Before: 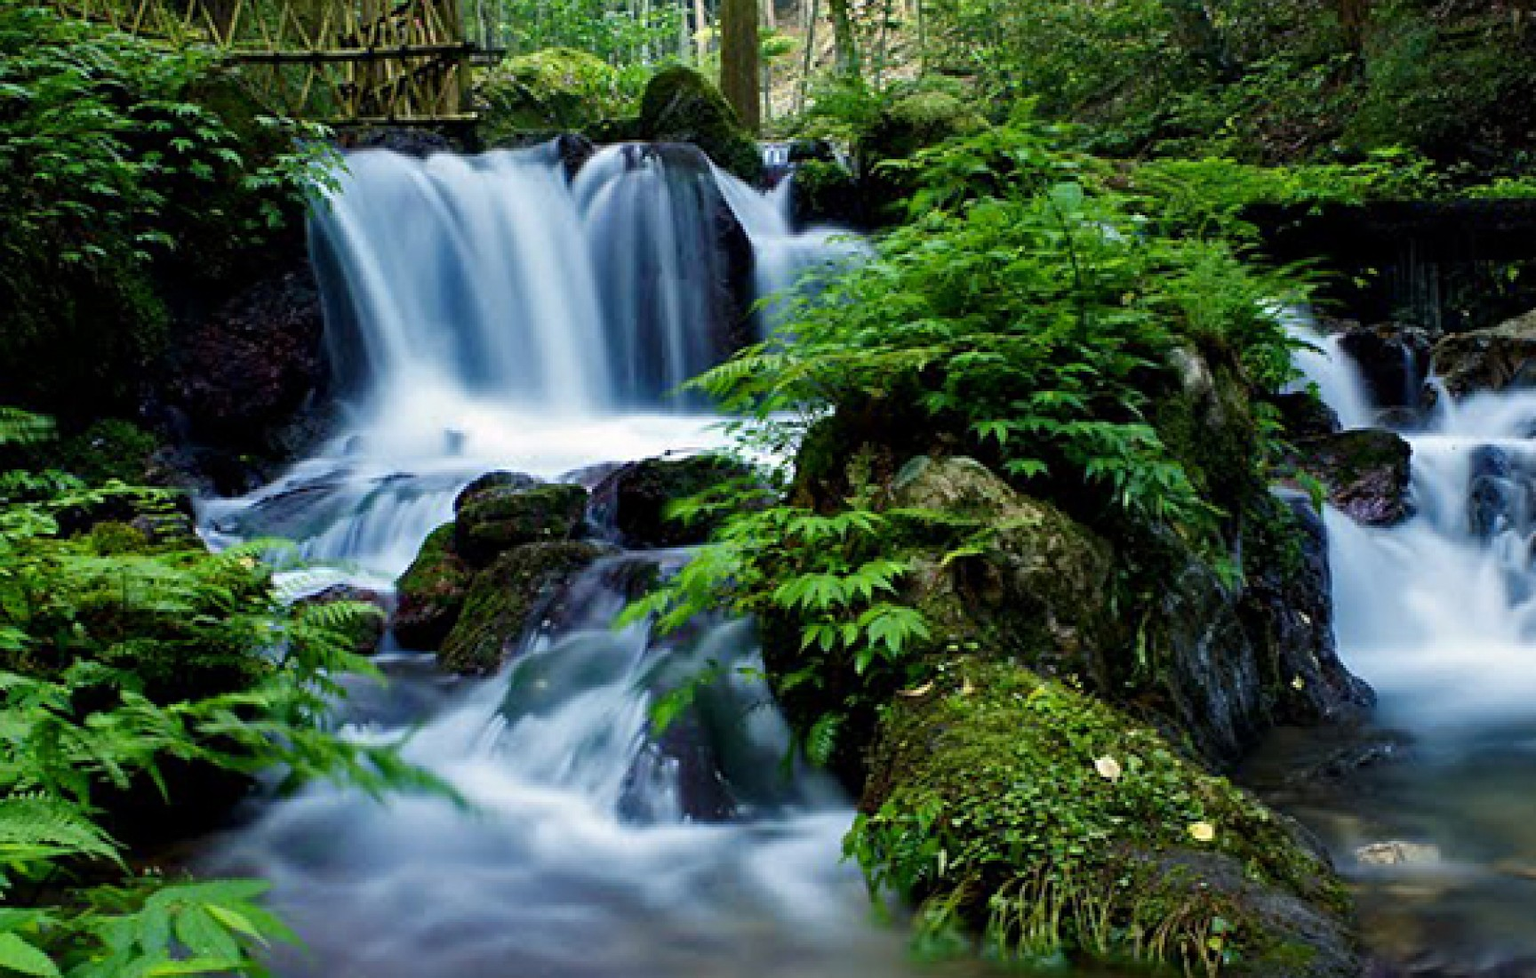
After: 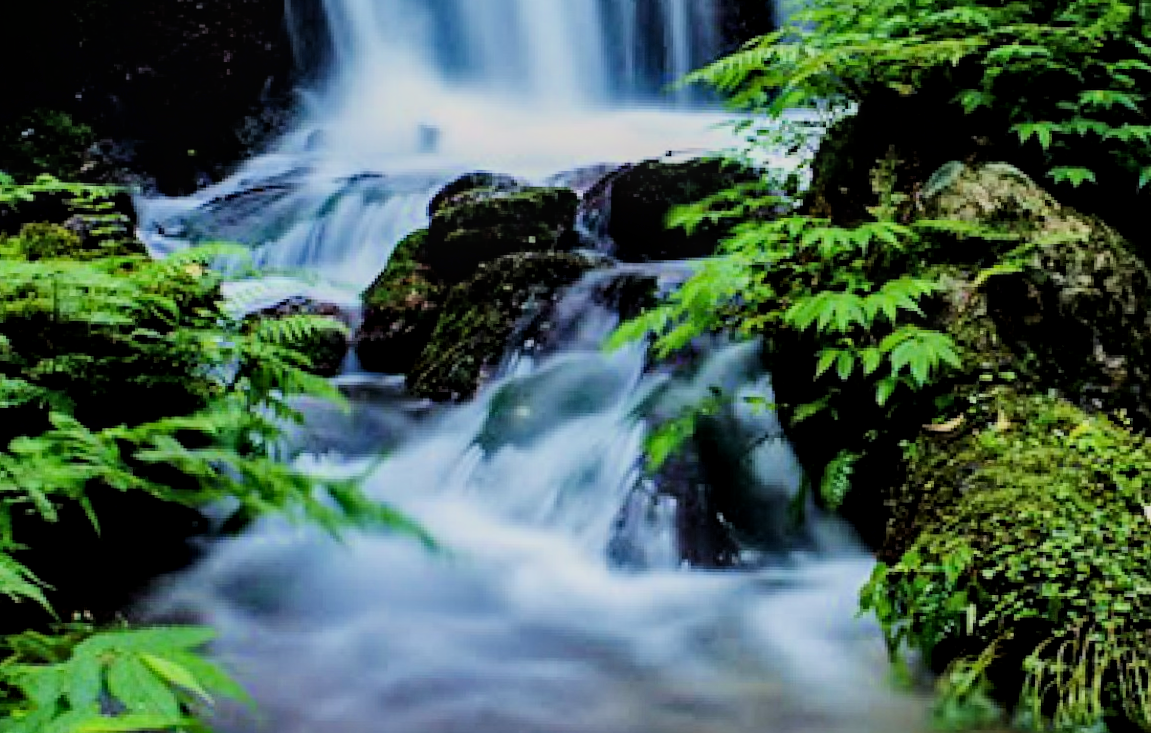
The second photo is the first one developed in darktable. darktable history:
crop and rotate: angle -0.82°, left 3.85%, top 31.828%, right 27.992%
filmic rgb: black relative exposure -6.15 EV, white relative exposure 6.96 EV, hardness 2.23, color science v6 (2022)
local contrast: on, module defaults
tone equalizer: -8 EV -0.417 EV, -7 EV -0.389 EV, -6 EV -0.333 EV, -5 EV -0.222 EV, -3 EV 0.222 EV, -2 EV 0.333 EV, -1 EV 0.389 EV, +0 EV 0.417 EV, edges refinement/feathering 500, mask exposure compensation -1.25 EV, preserve details no
exposure: exposure 0.4 EV, compensate highlight preservation false
